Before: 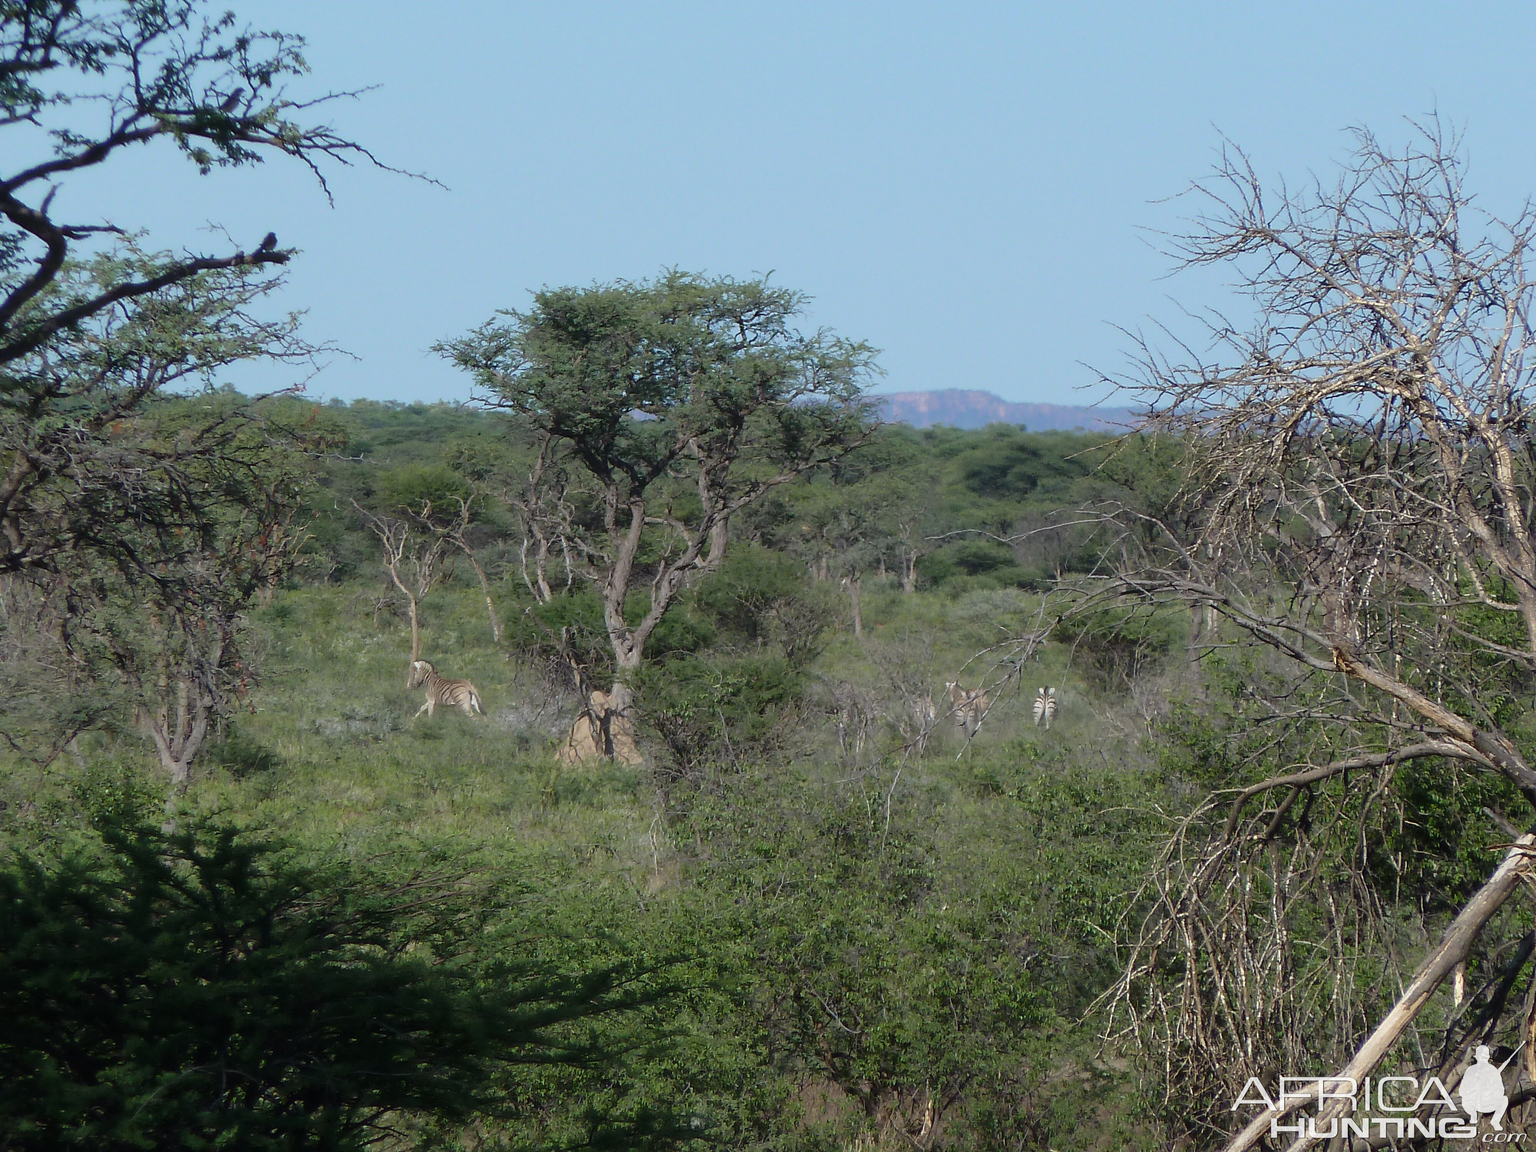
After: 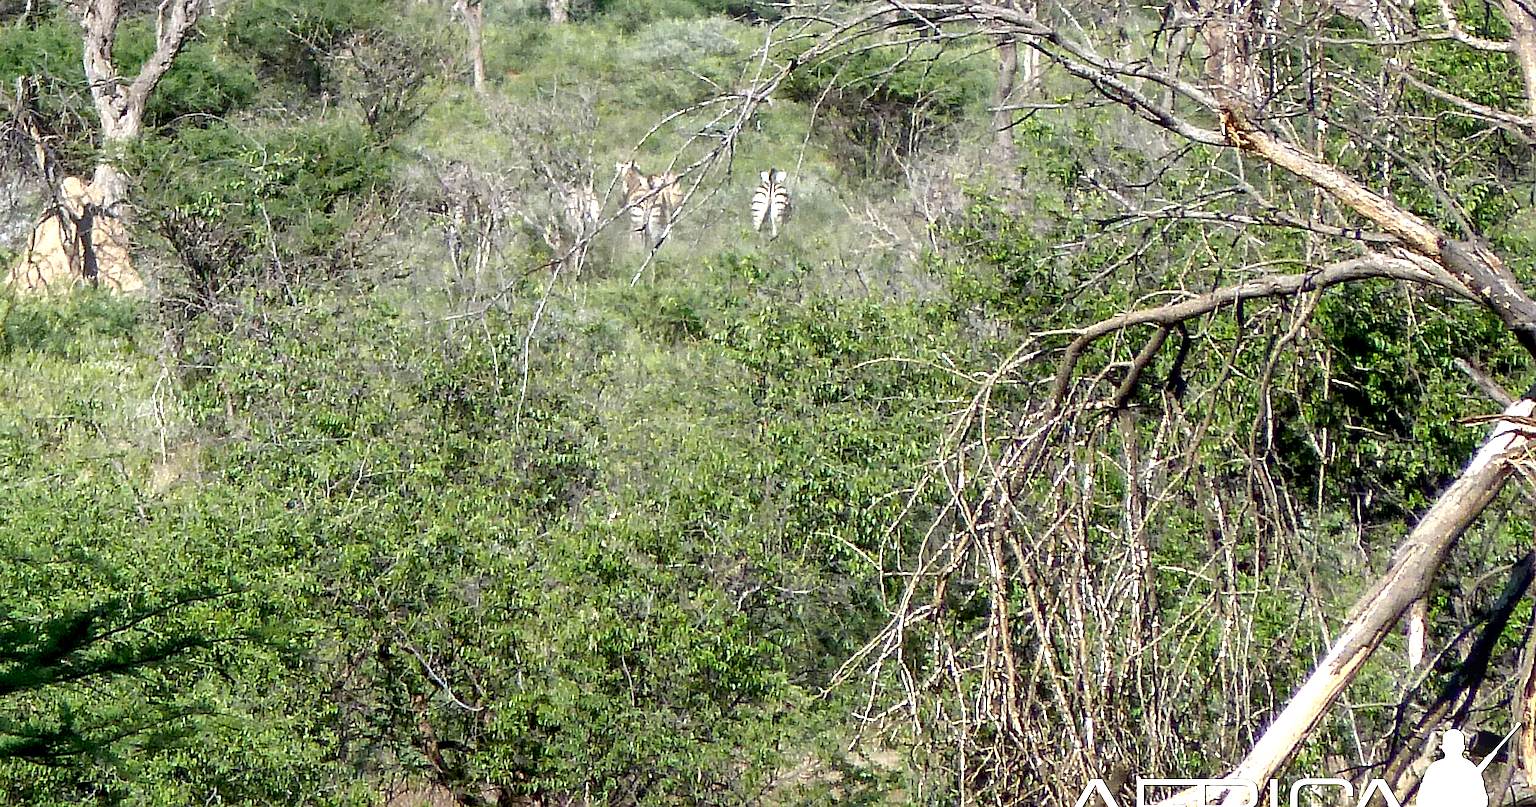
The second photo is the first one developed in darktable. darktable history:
shadows and highlights: soften with gaussian
crop and rotate: left 35.916%, top 50.212%, bottom 4.837%
color correction: highlights b* 0.037, saturation 1.06
contrast brightness saturation: saturation -0.052
local contrast: on, module defaults
exposure: black level correction 0.009, exposure 1.431 EV, compensate highlight preservation false
sharpen: on, module defaults
